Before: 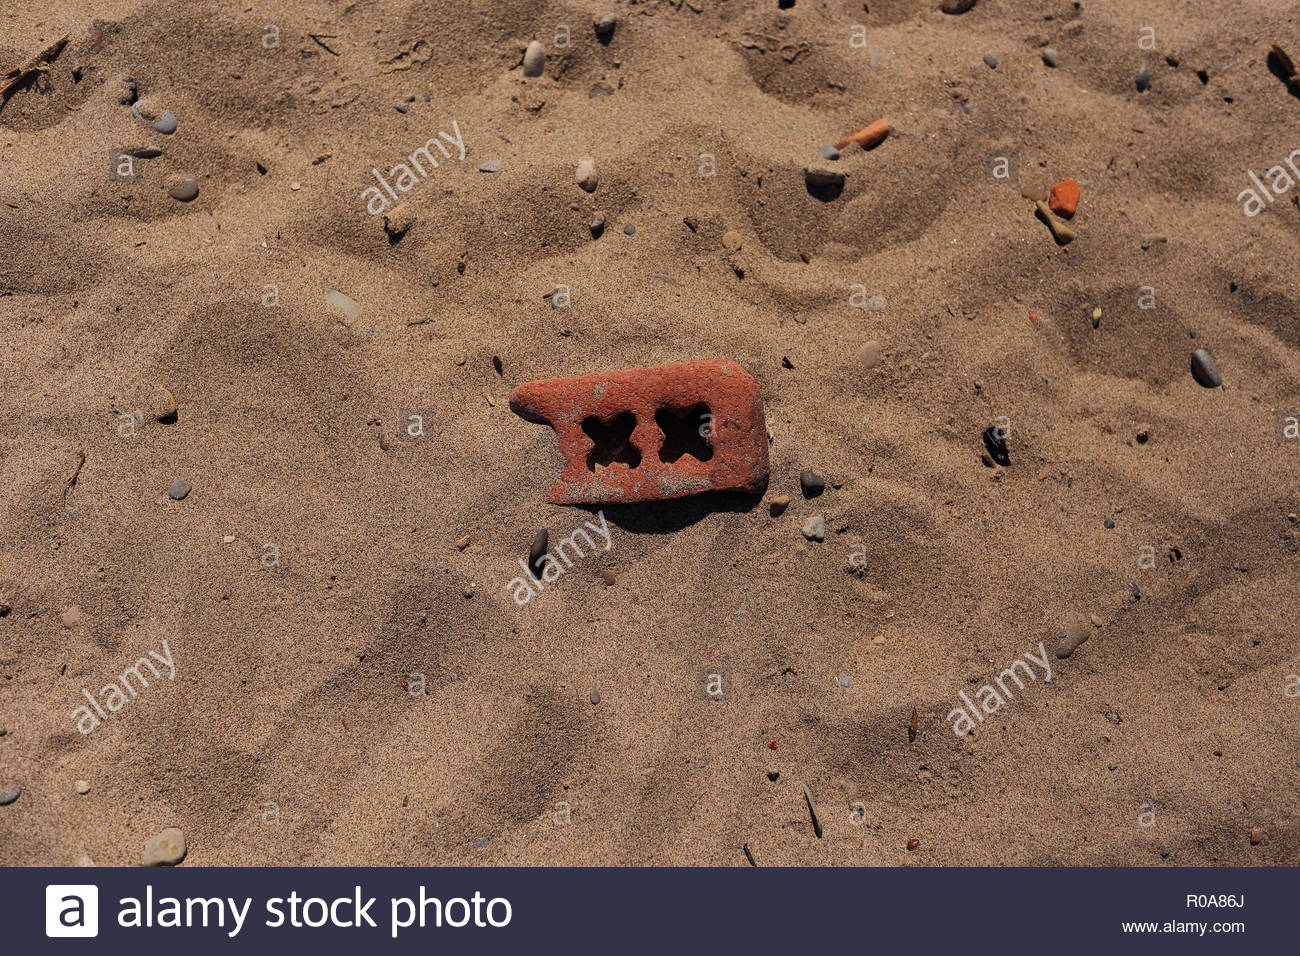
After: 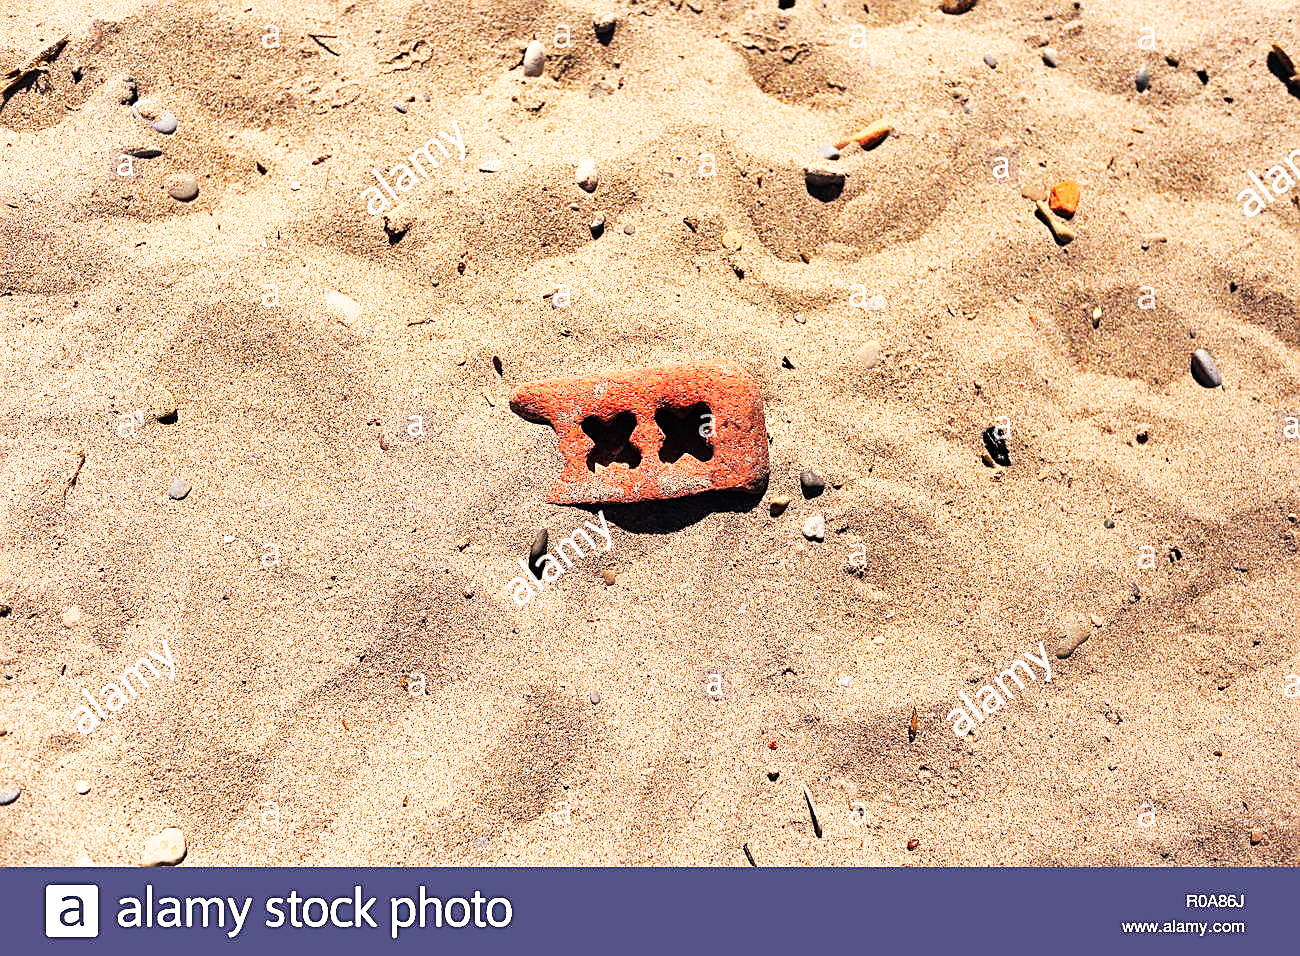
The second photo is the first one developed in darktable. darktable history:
sharpen: on, module defaults
exposure: black level correction 0, exposure 0.7 EV, compensate exposure bias true, compensate highlight preservation false
base curve: curves: ch0 [(0, 0) (0.007, 0.004) (0.027, 0.03) (0.046, 0.07) (0.207, 0.54) (0.442, 0.872) (0.673, 0.972) (1, 1)], preserve colors none
